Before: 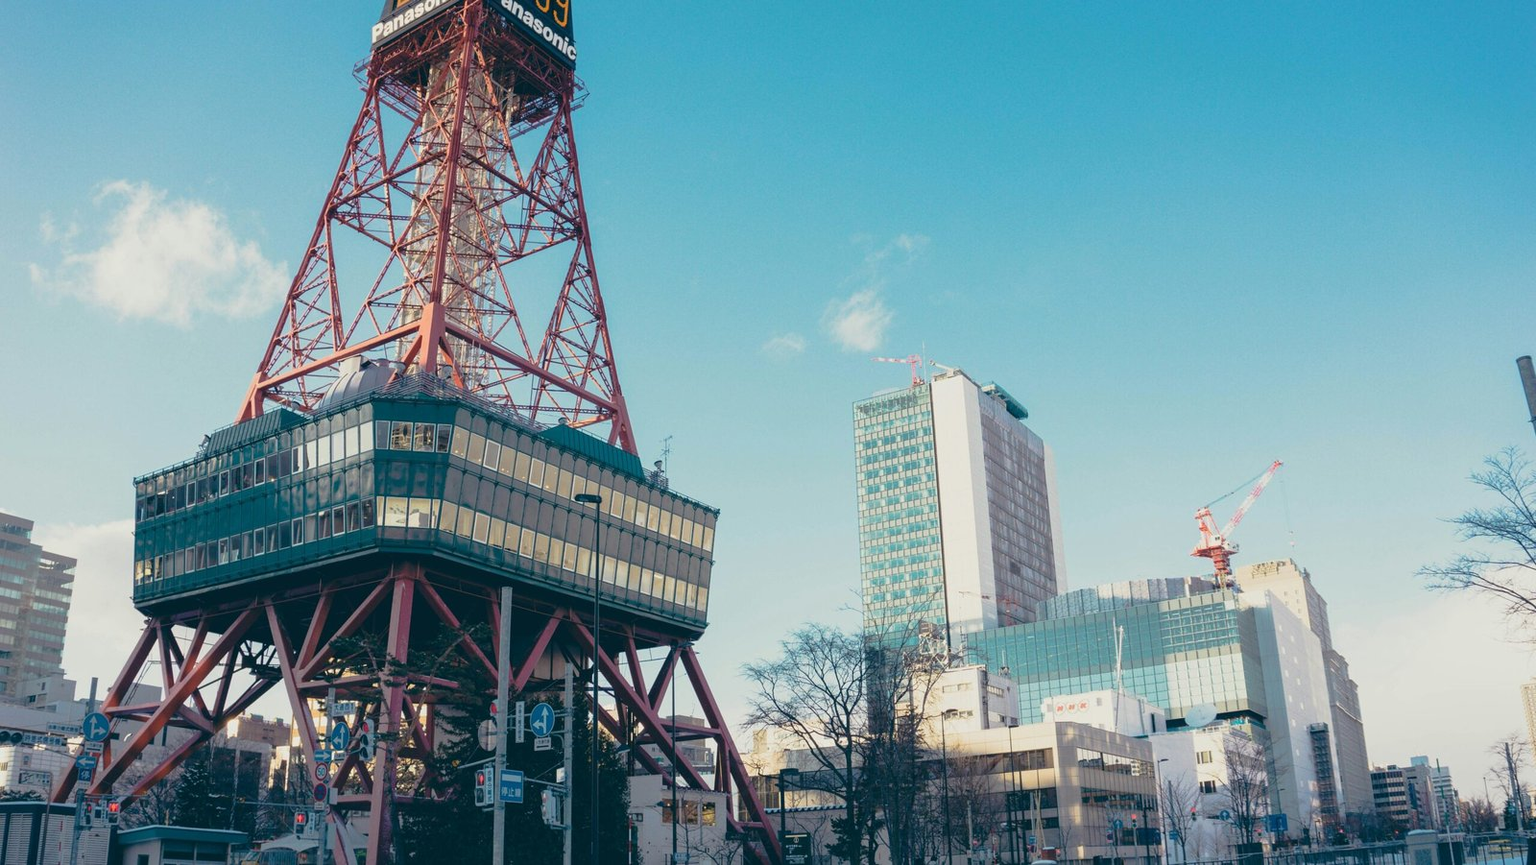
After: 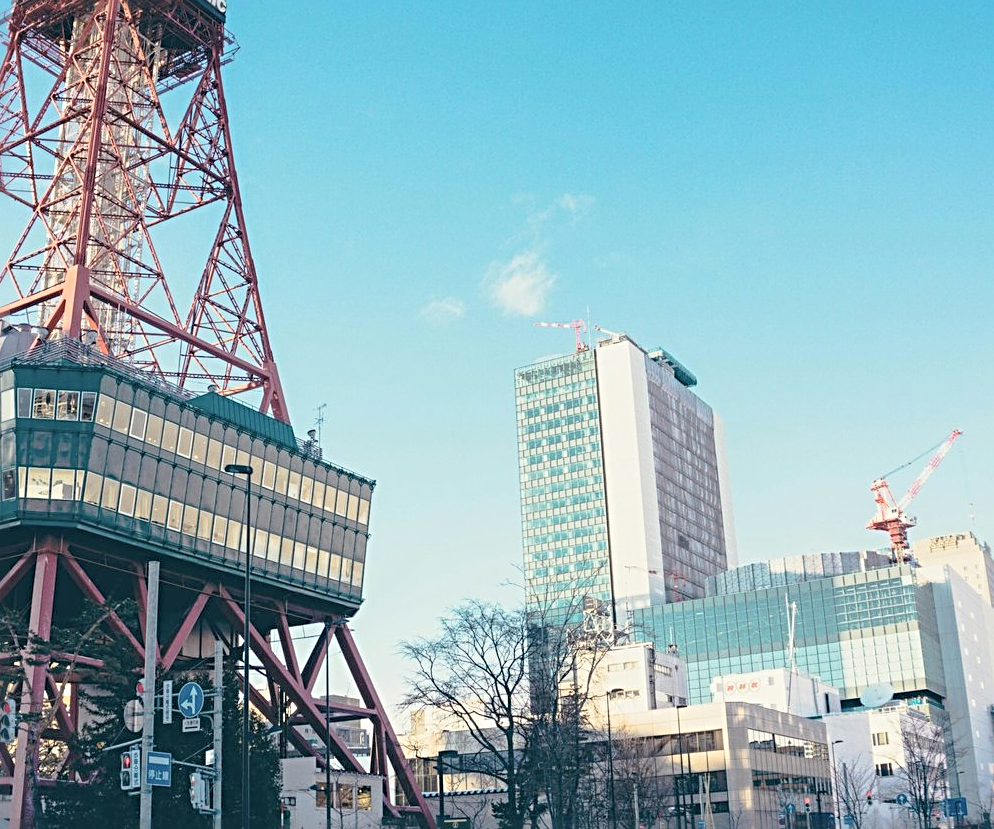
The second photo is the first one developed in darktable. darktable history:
exposure: exposure -0.002 EV, compensate highlight preservation false
crop and rotate: left 23.391%, top 5.638%, right 14.459%, bottom 2.312%
local contrast: highlights 107%, shadows 98%, detail 120%, midtone range 0.2
sharpen: radius 3.981
contrast brightness saturation: contrast 0.142, brightness 0.206
